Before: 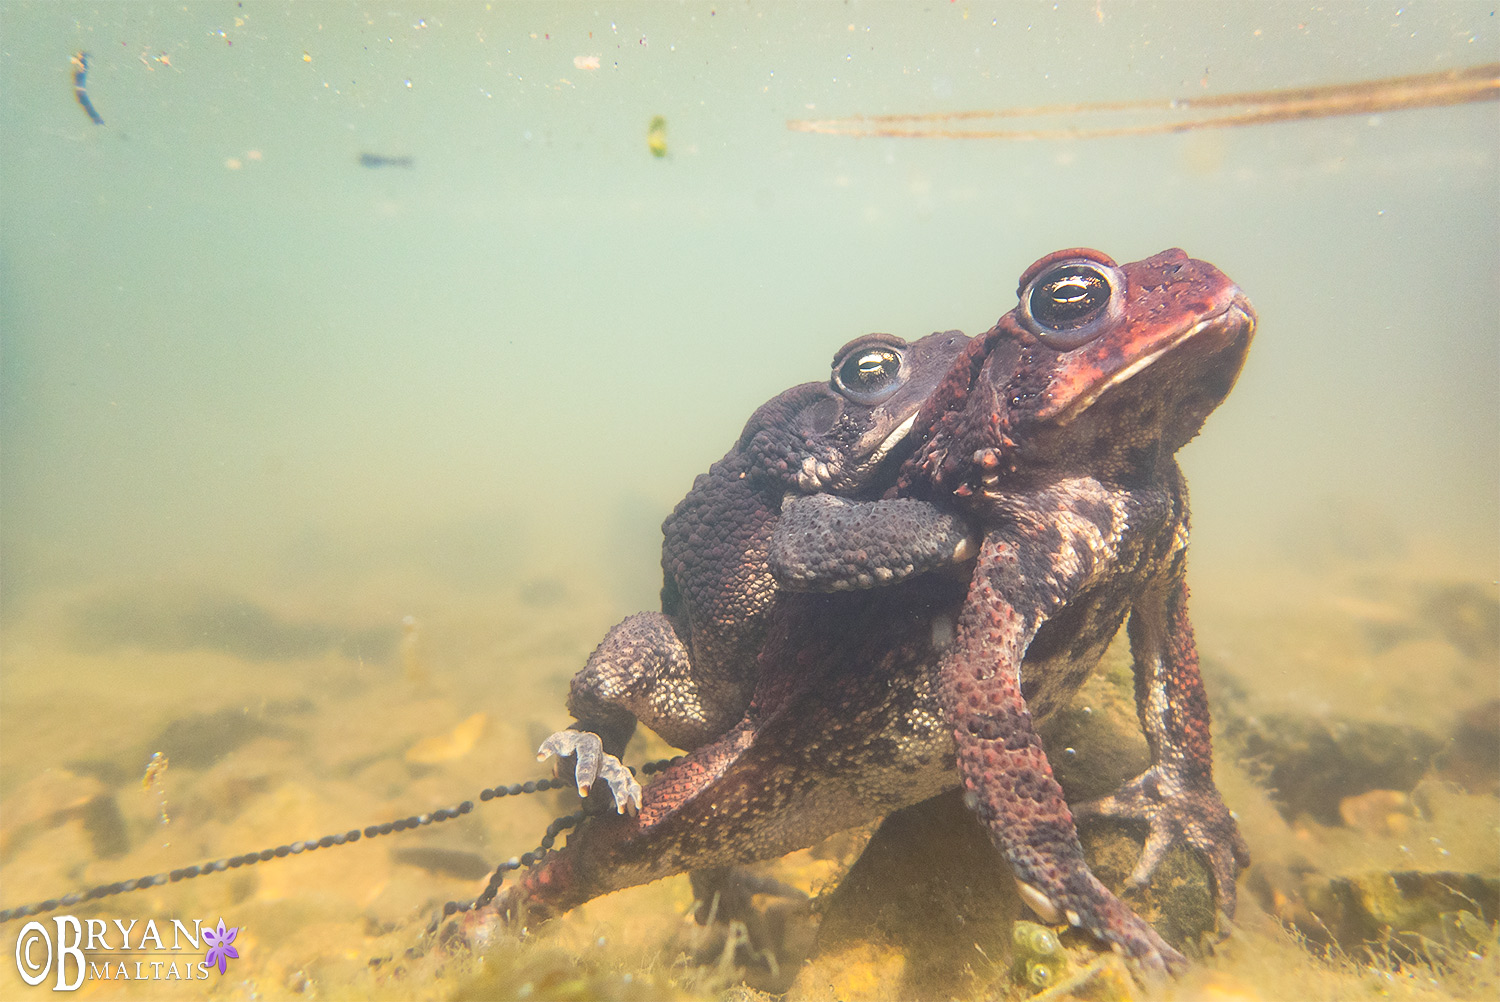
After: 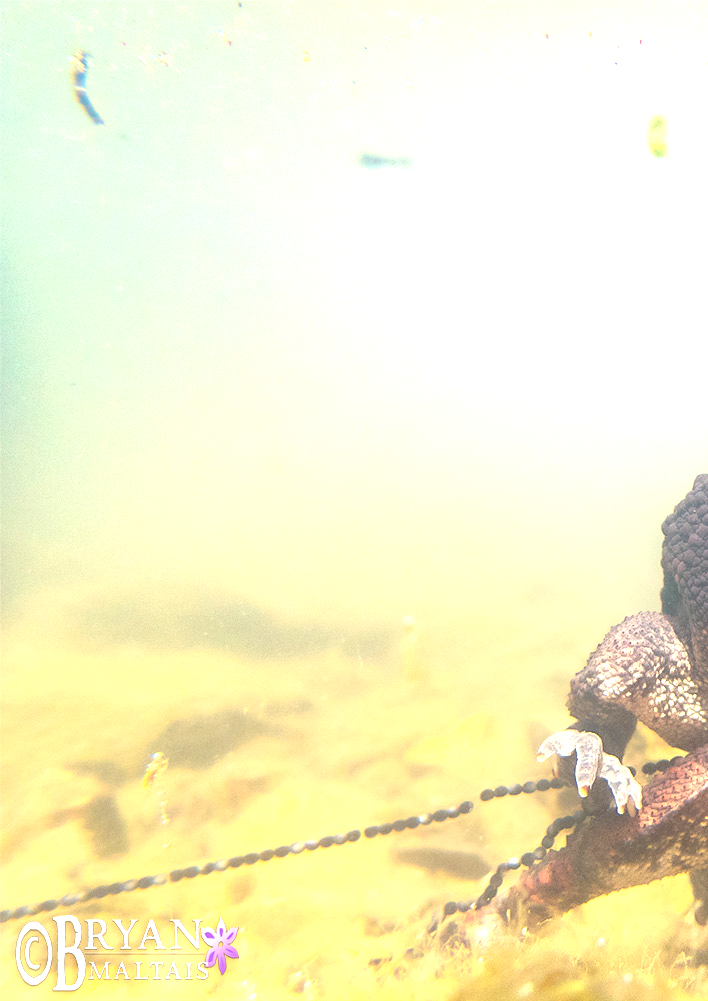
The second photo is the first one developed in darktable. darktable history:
crop and rotate: left 0.022%, top 0%, right 52.724%
exposure: black level correction 0, exposure 1 EV, compensate exposure bias true, compensate highlight preservation false
